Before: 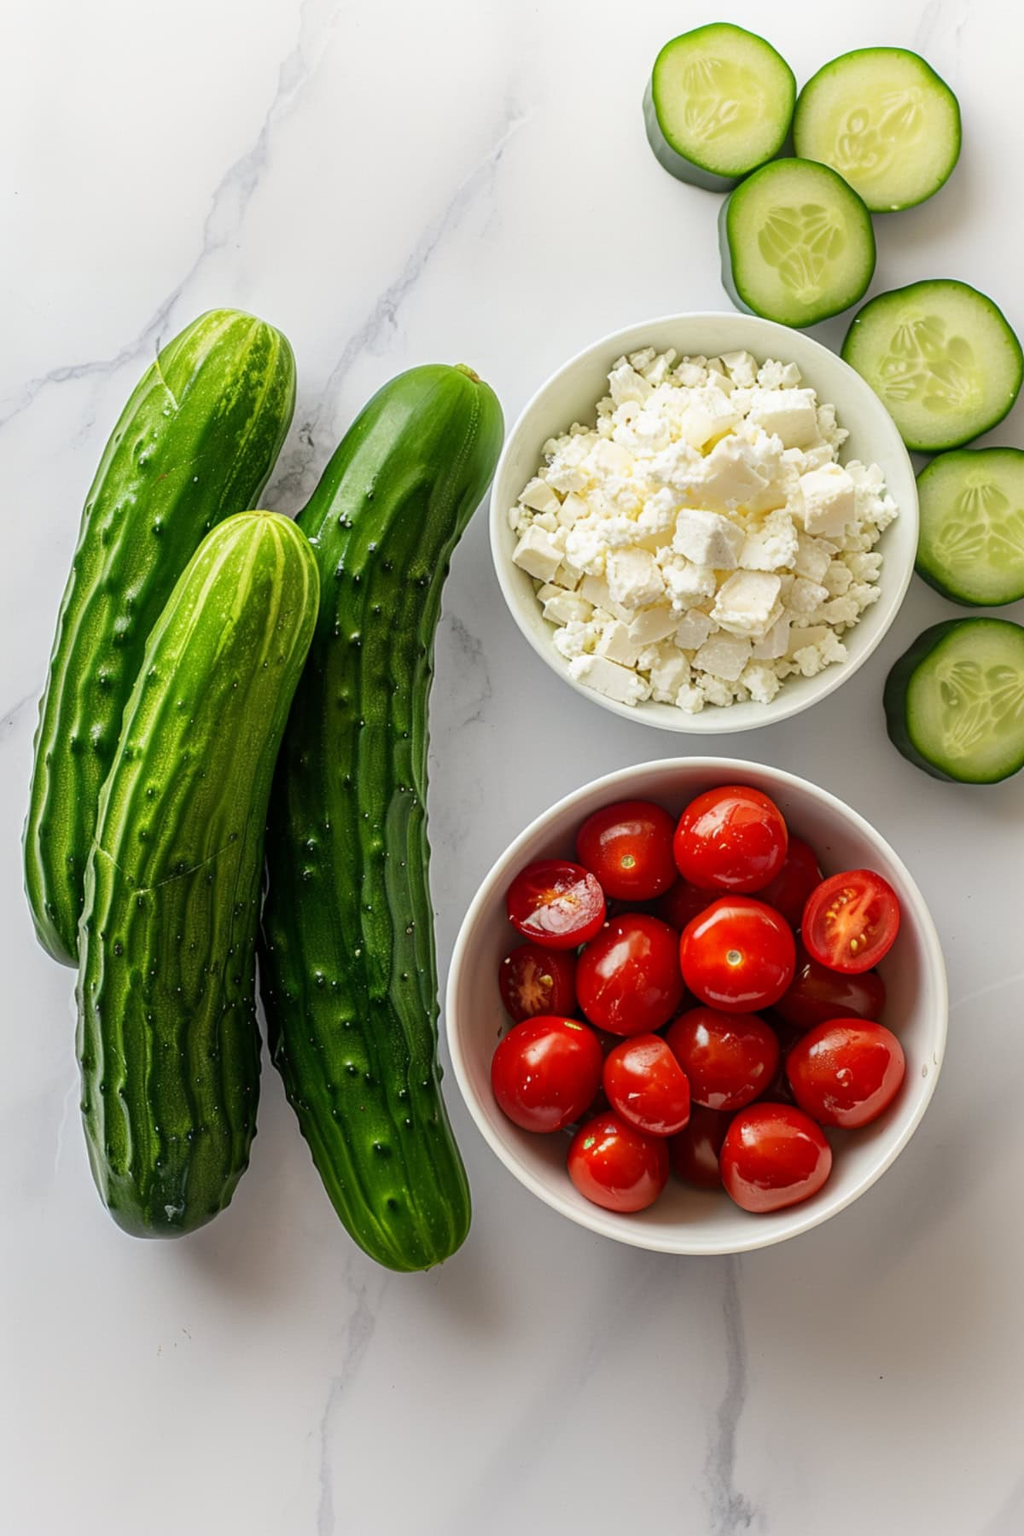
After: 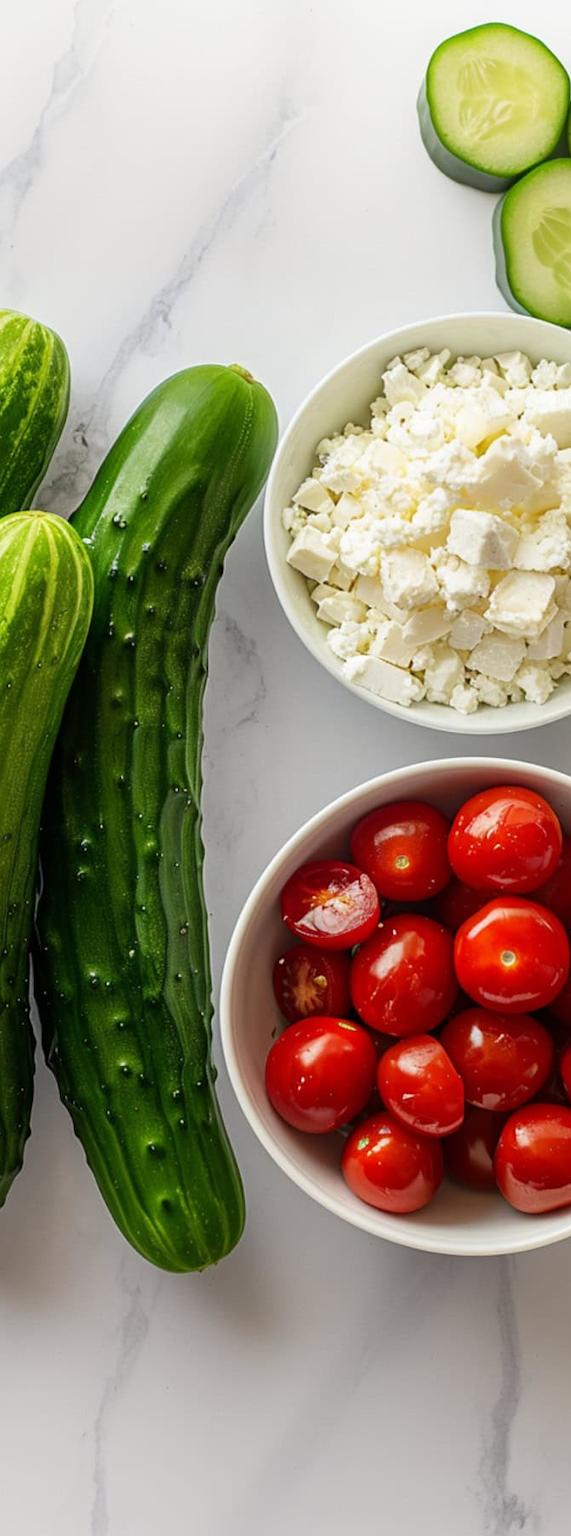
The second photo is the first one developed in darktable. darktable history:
crop: left 22.125%, right 22.083%
